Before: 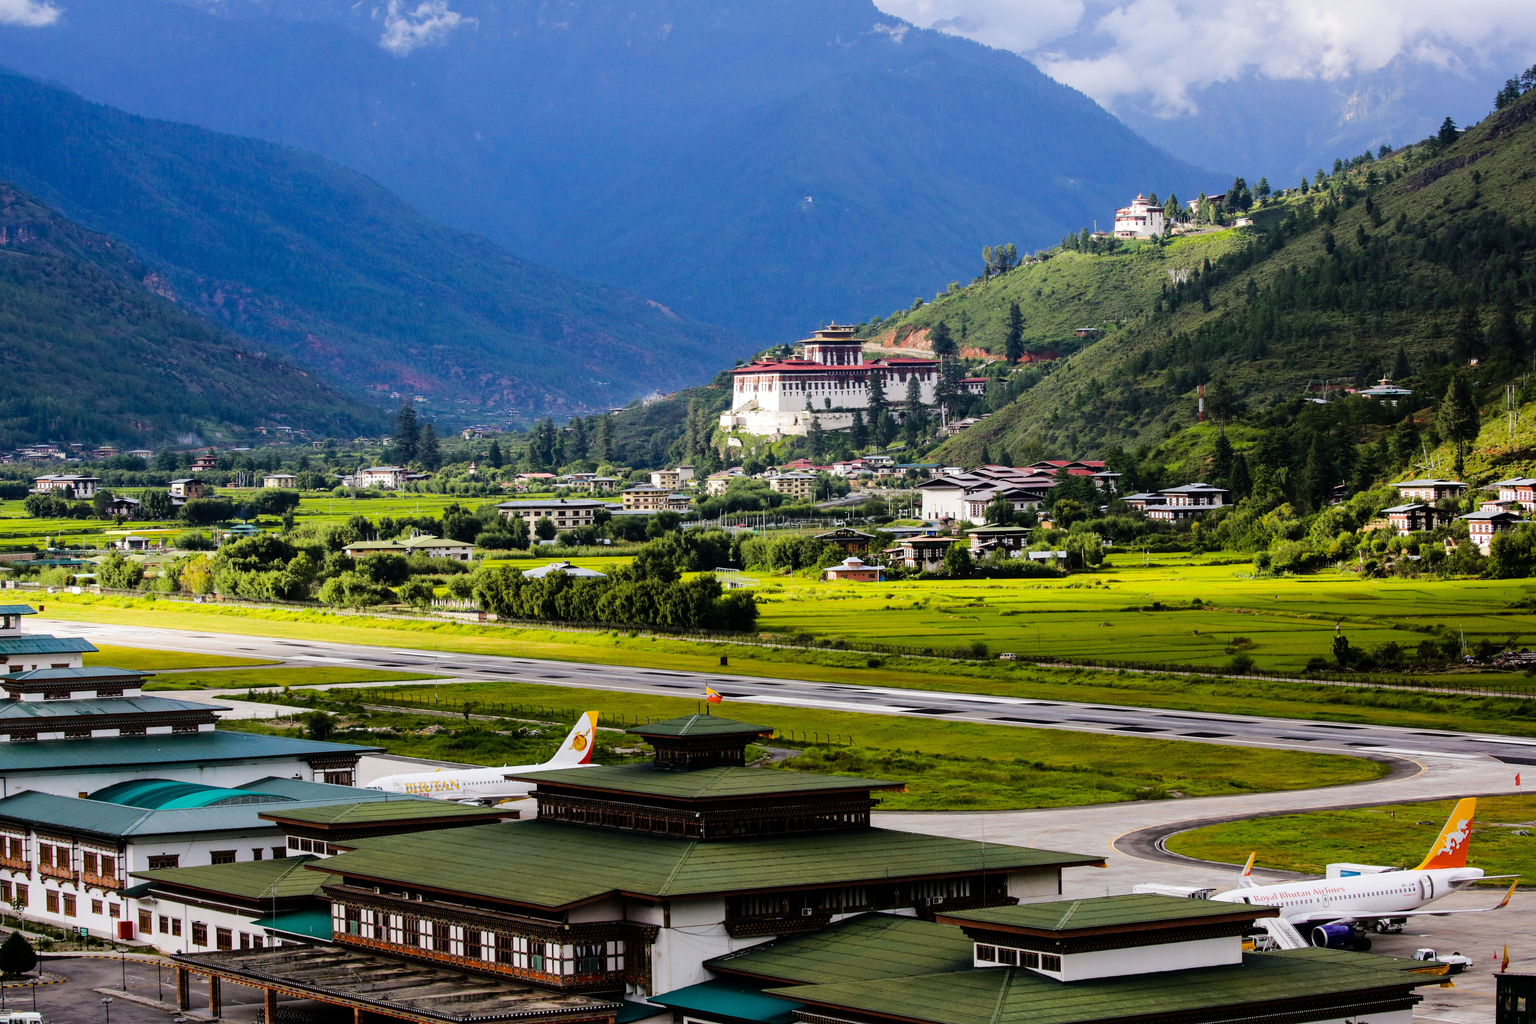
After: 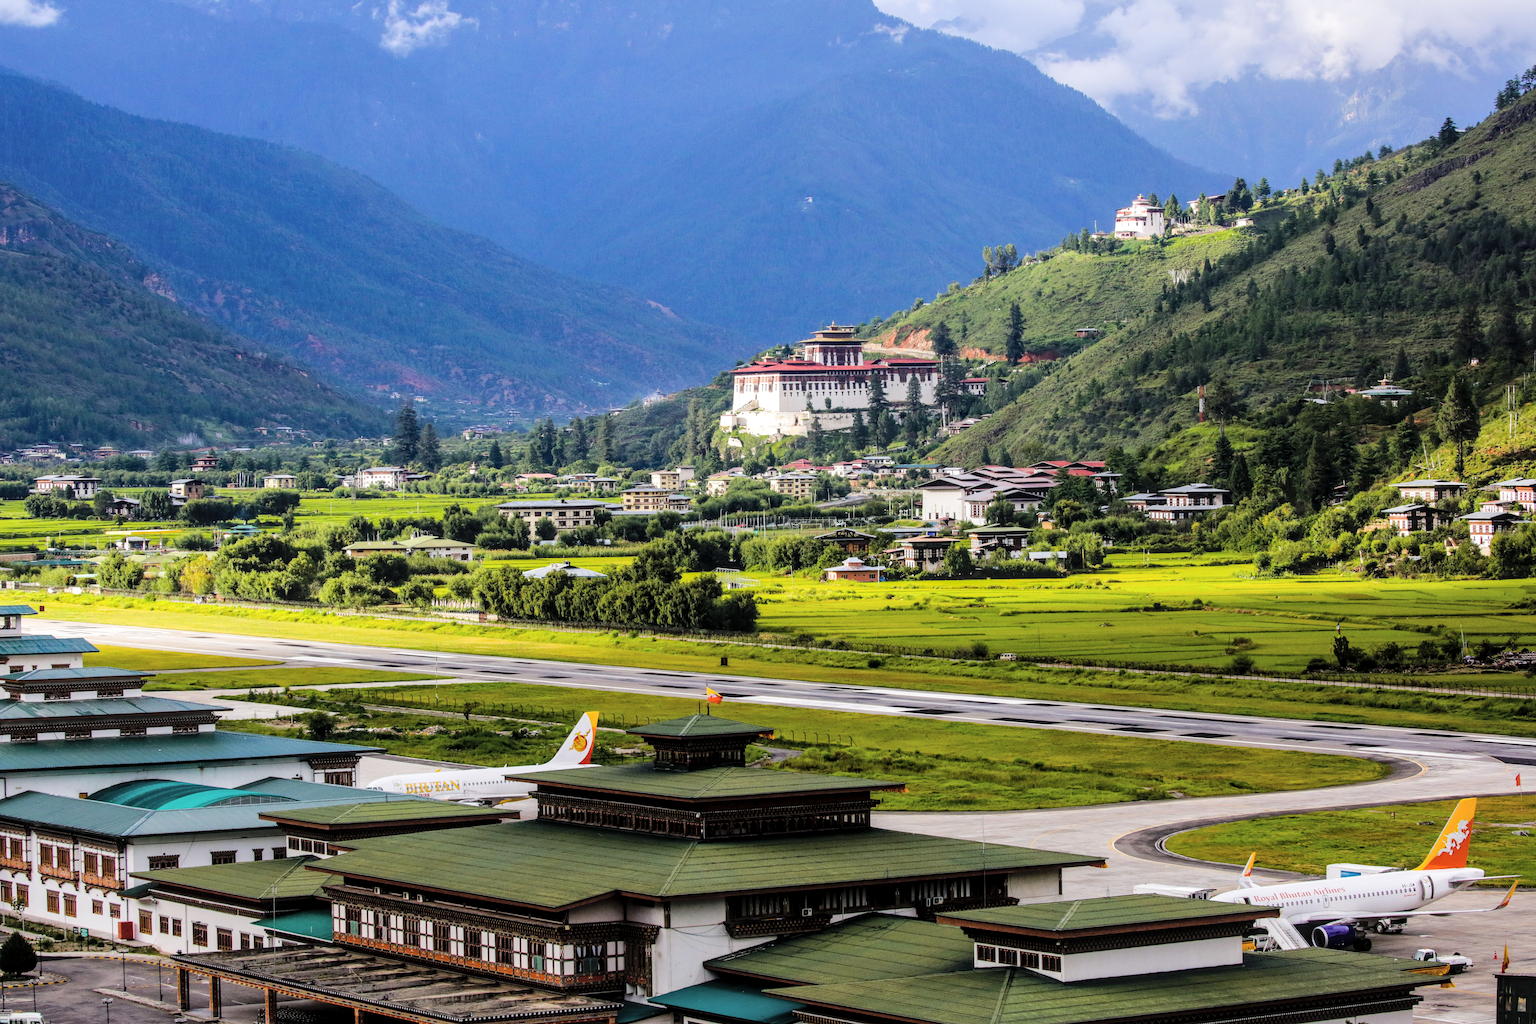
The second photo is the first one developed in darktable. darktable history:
local contrast: on, module defaults
contrast brightness saturation: brightness 0.13
